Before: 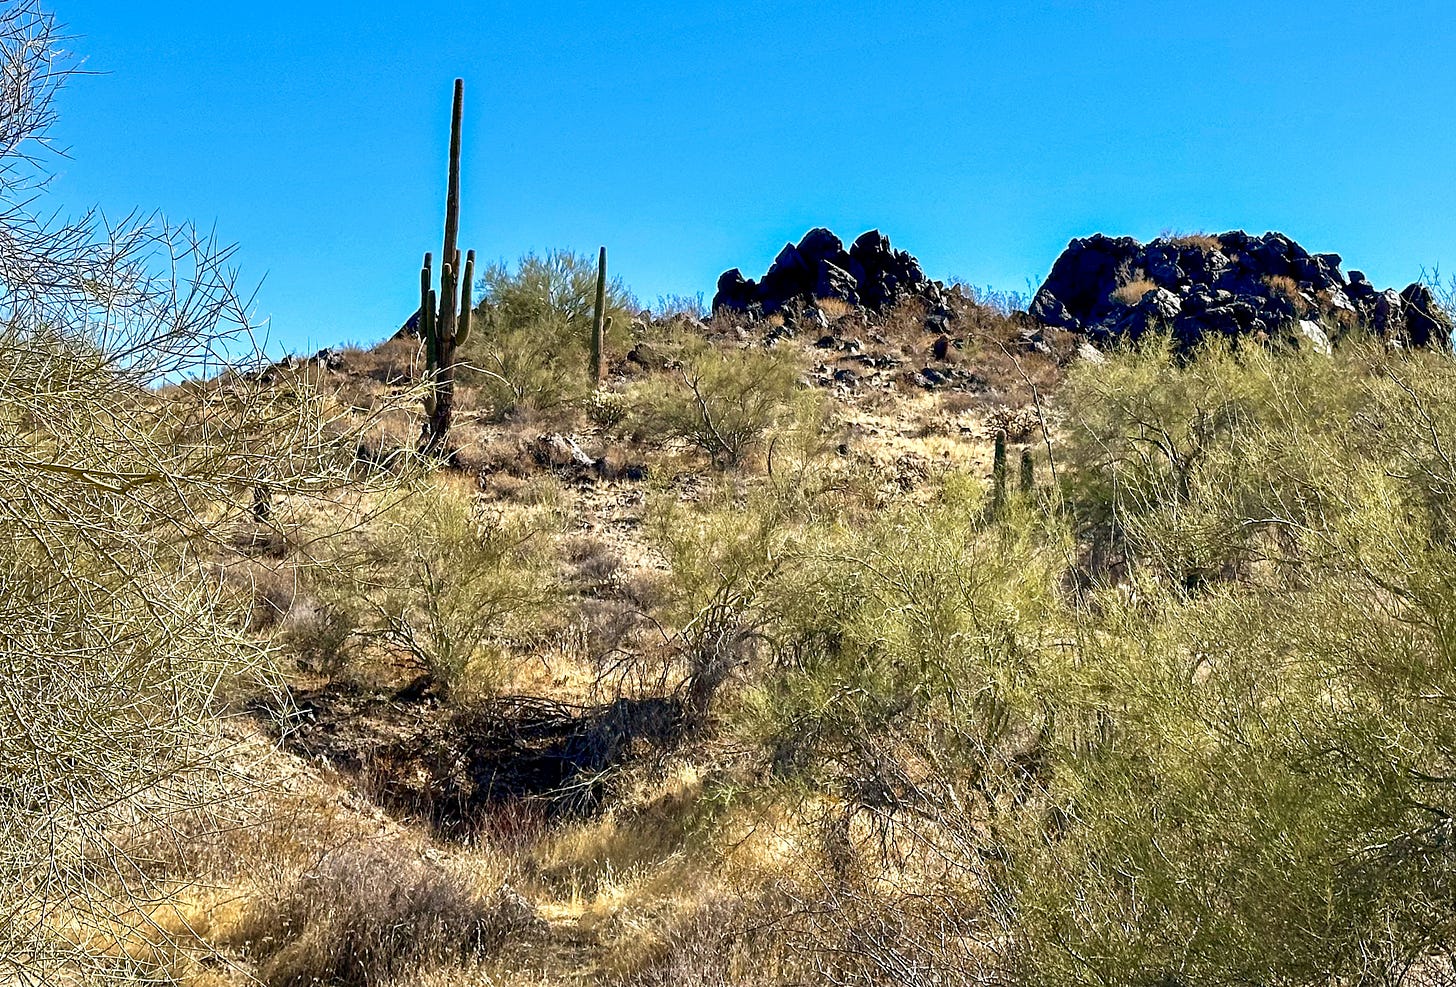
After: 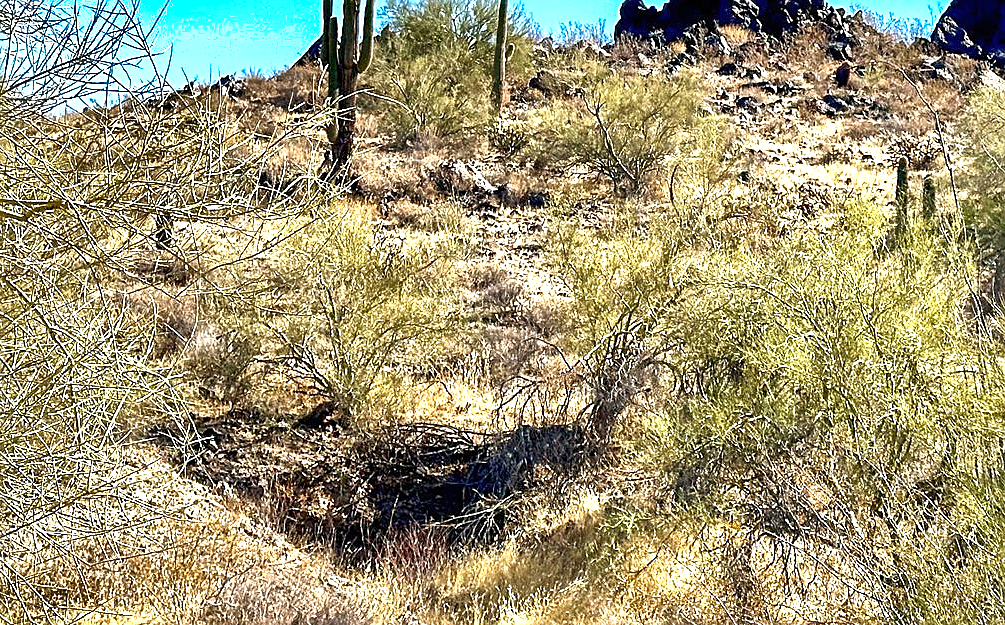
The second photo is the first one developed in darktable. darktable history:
exposure: black level correction 0, exposure 0.892 EV, compensate highlight preservation false
crop: left 6.746%, top 27.688%, right 24.187%, bottom 8.967%
shadows and highlights: low approximation 0.01, soften with gaussian
sharpen: on, module defaults
